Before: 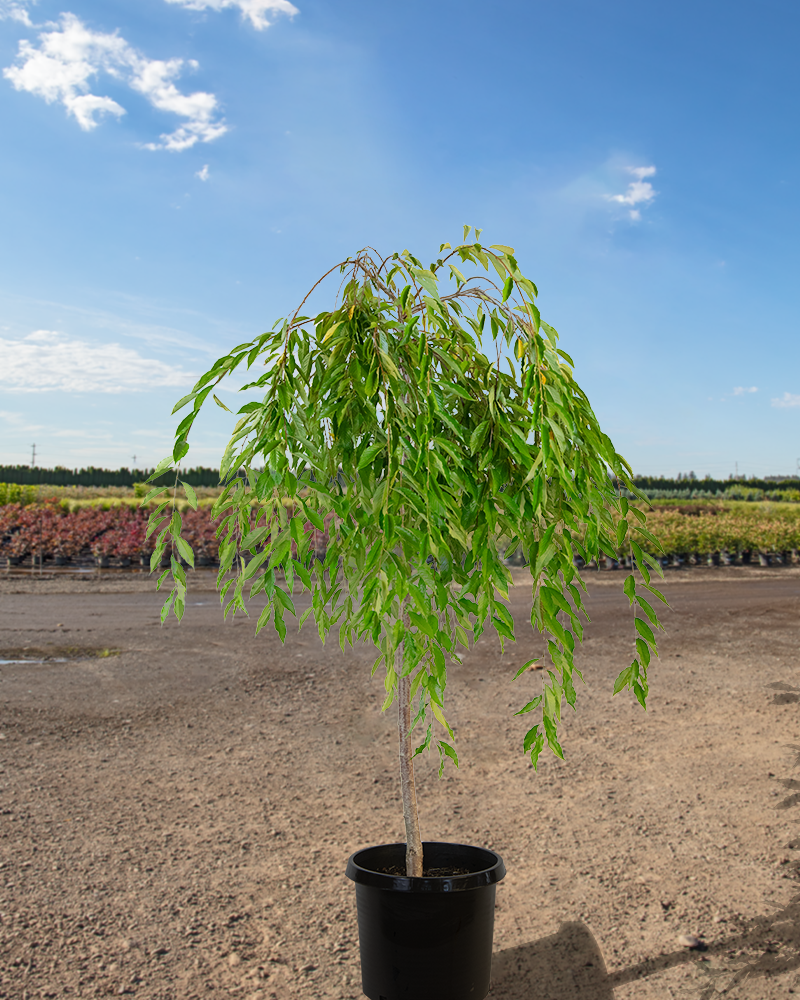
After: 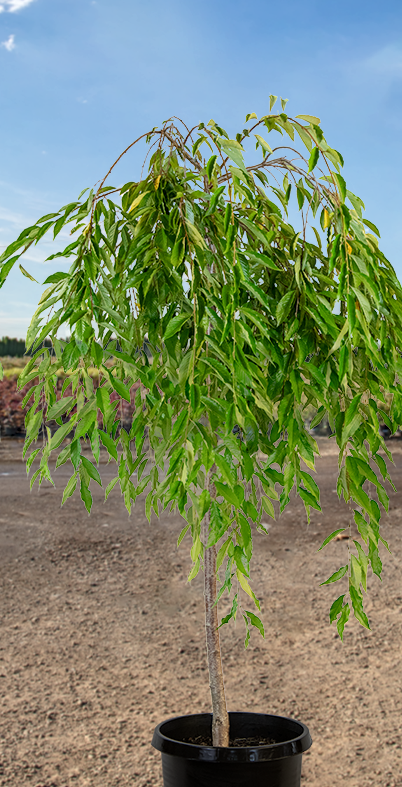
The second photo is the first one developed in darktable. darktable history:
crop and rotate: angle 0.023°, left 24.298%, top 13.035%, right 25.384%, bottom 8.164%
local contrast: detail 130%
